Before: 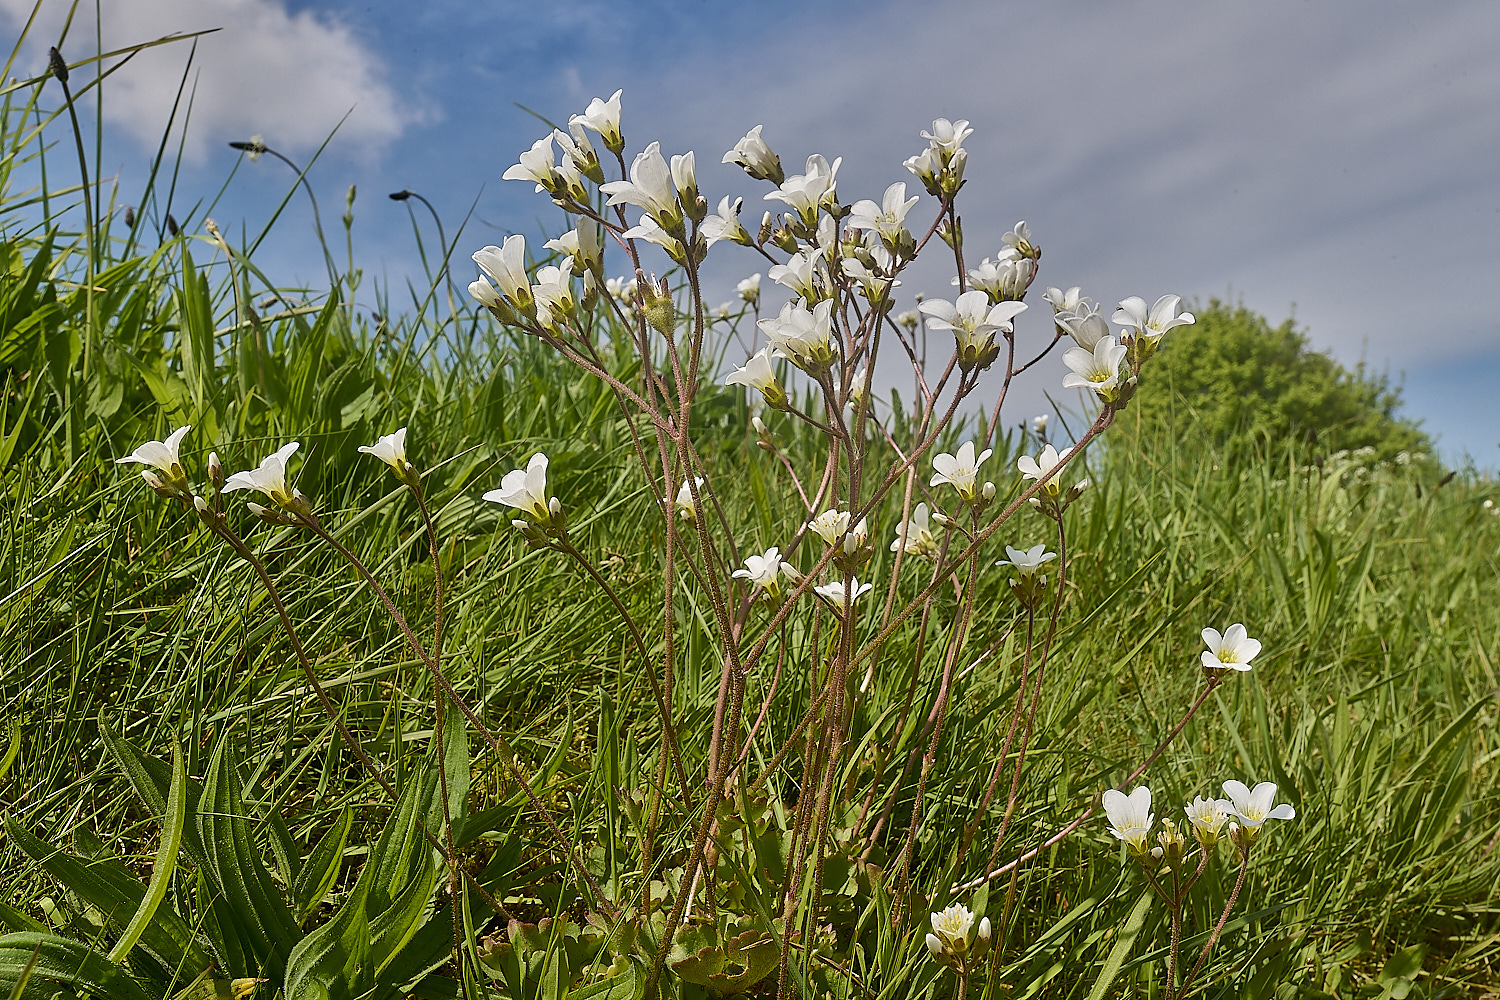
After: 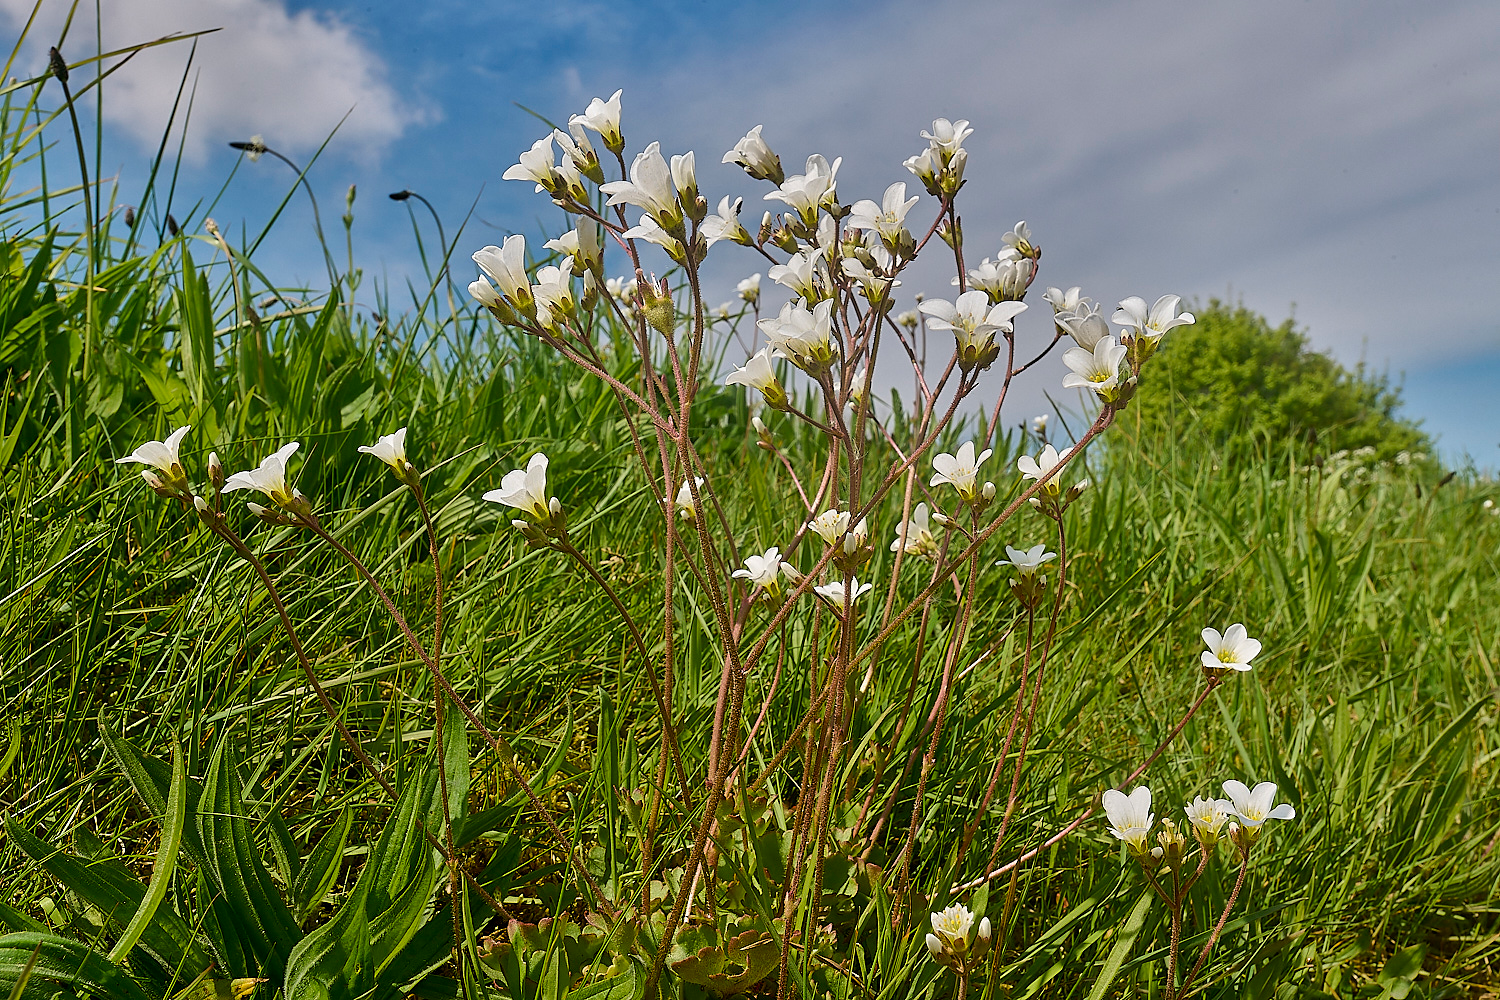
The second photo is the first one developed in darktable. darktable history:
white balance: emerald 1
vibrance: on, module defaults
